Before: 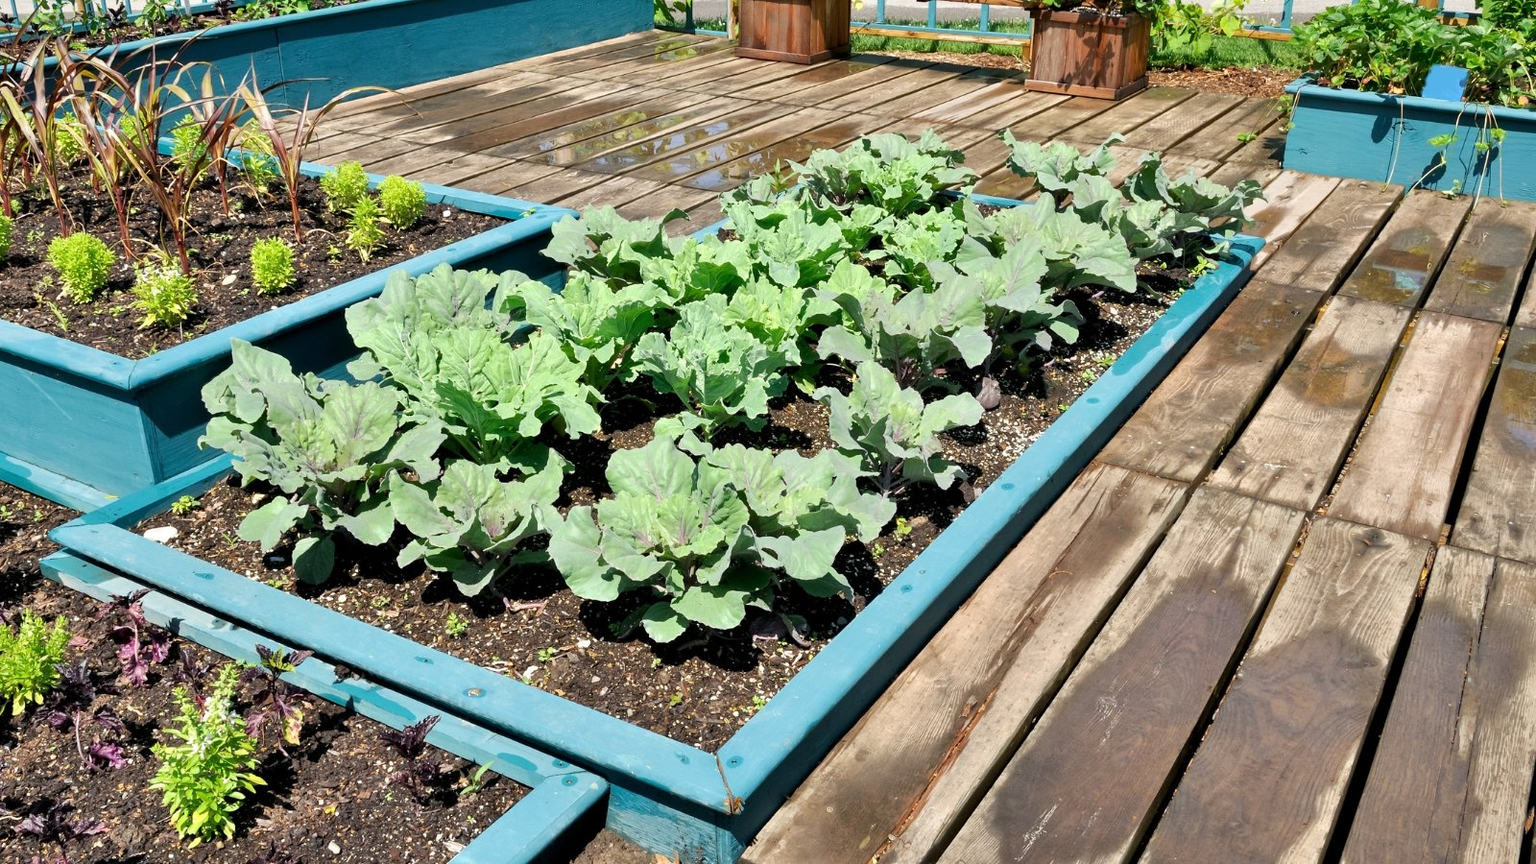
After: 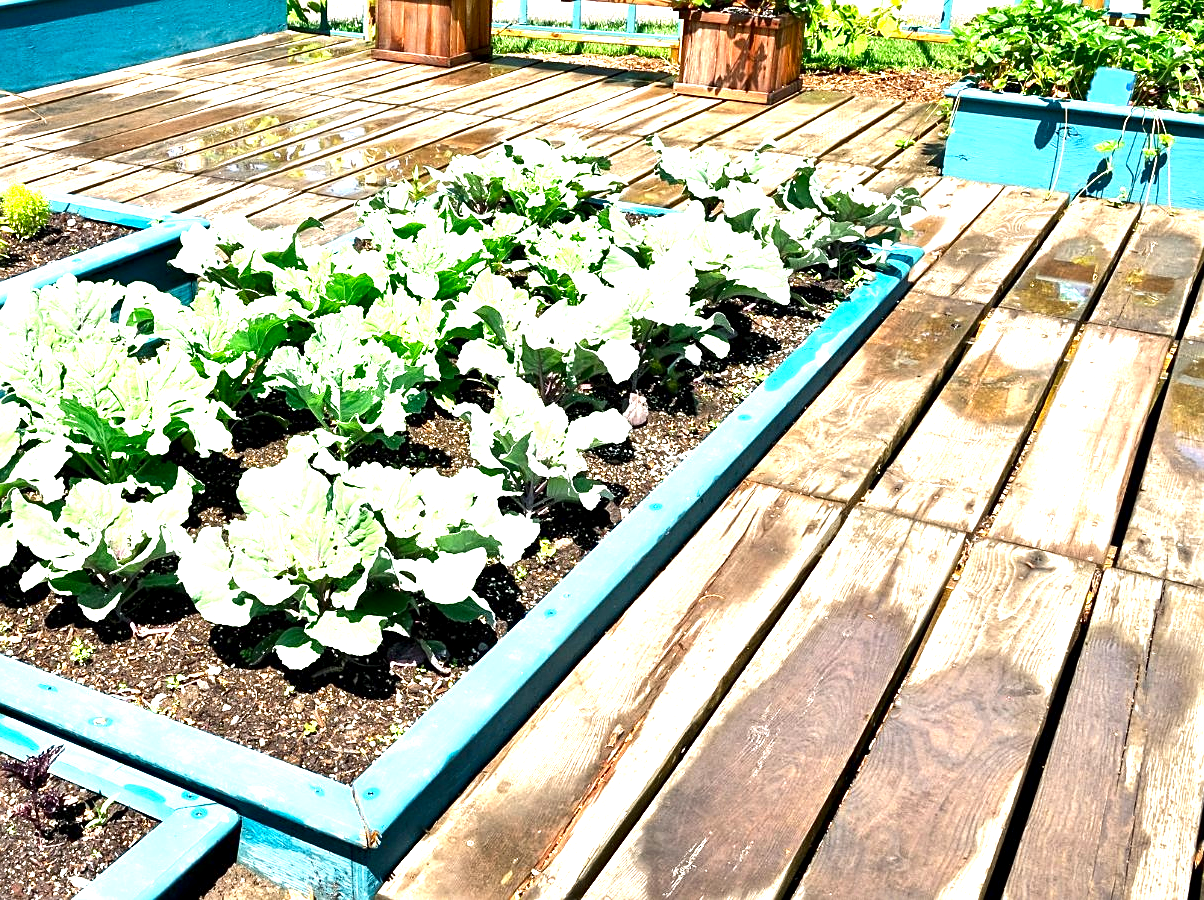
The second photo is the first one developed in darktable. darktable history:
crop and rotate: left 24.72%
local contrast: highlights 103%, shadows 100%, detail 119%, midtone range 0.2
exposure: black level correction 0, exposure 1.464 EV, compensate highlight preservation false
sharpen: on, module defaults
contrast brightness saturation: contrast 0.069, brightness -0.135, saturation 0.119
